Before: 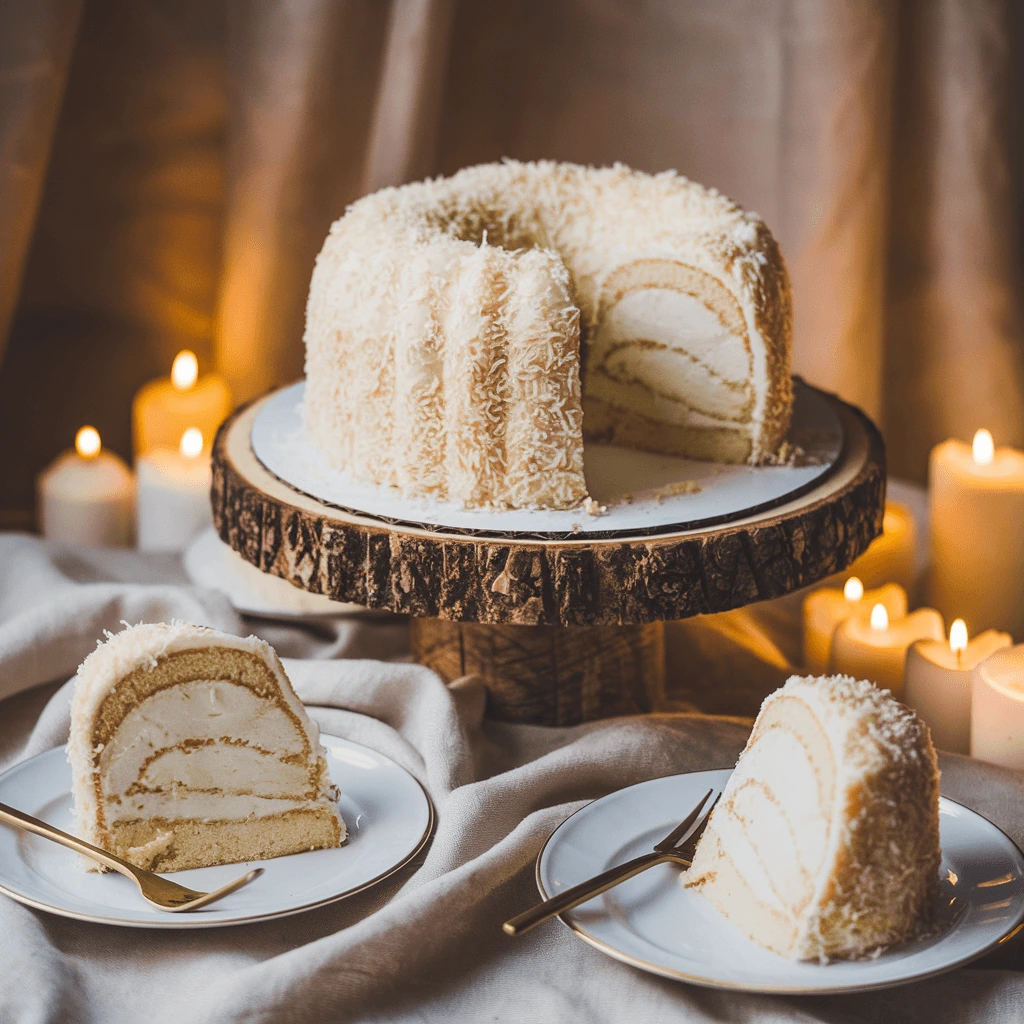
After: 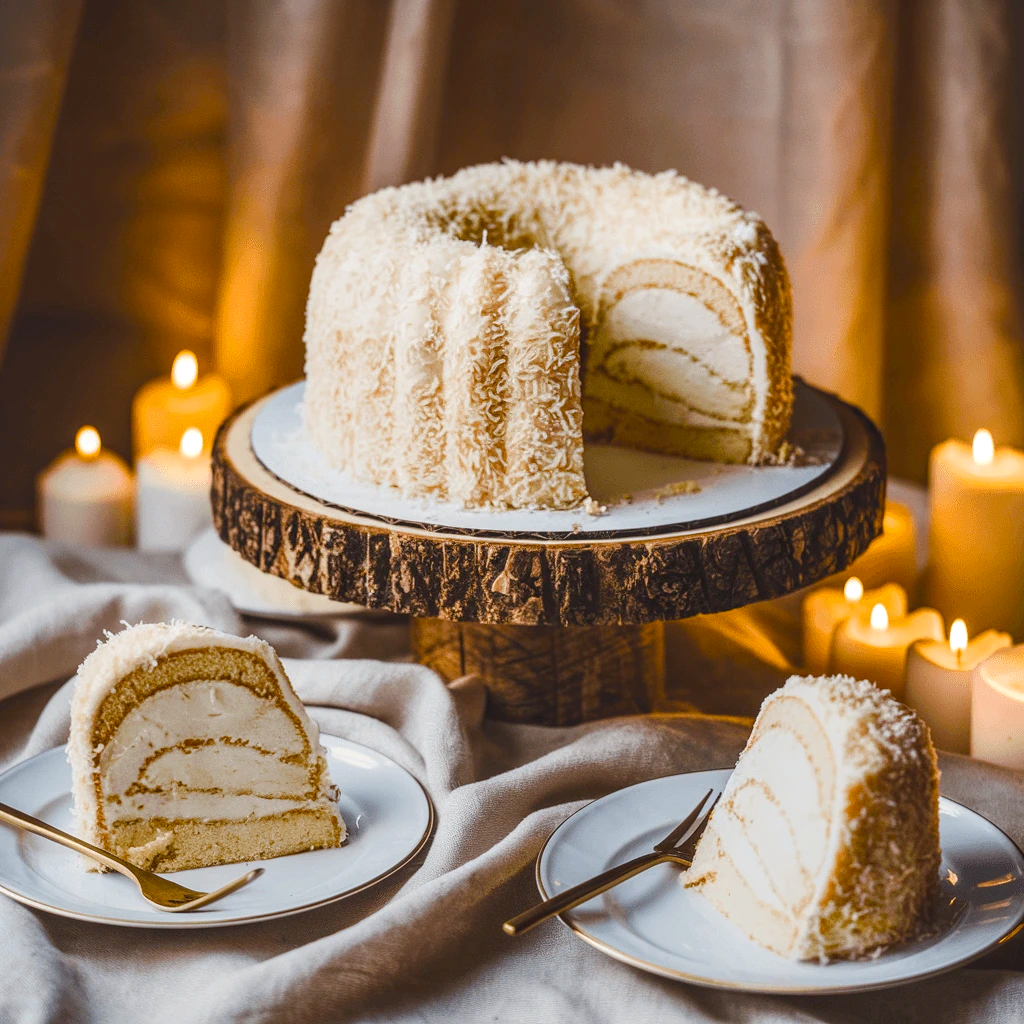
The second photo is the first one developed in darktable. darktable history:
color balance rgb: perceptual saturation grading › global saturation 35%, perceptual saturation grading › highlights -25%, perceptual saturation grading › shadows 25%, global vibrance 10%
local contrast: detail 130%
